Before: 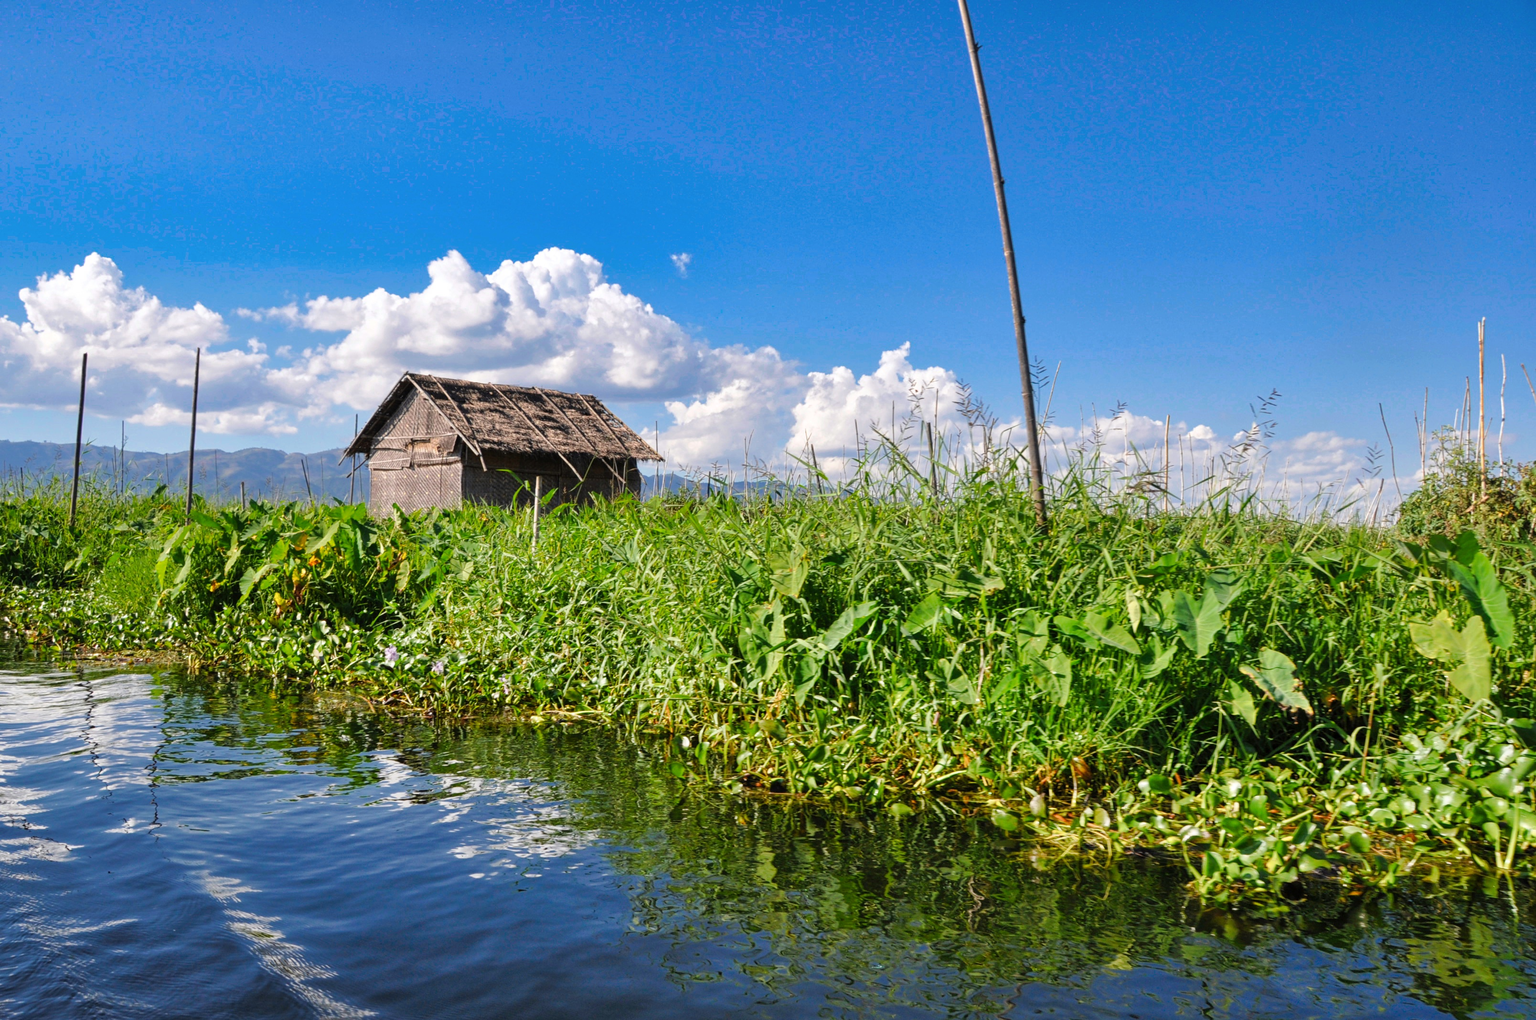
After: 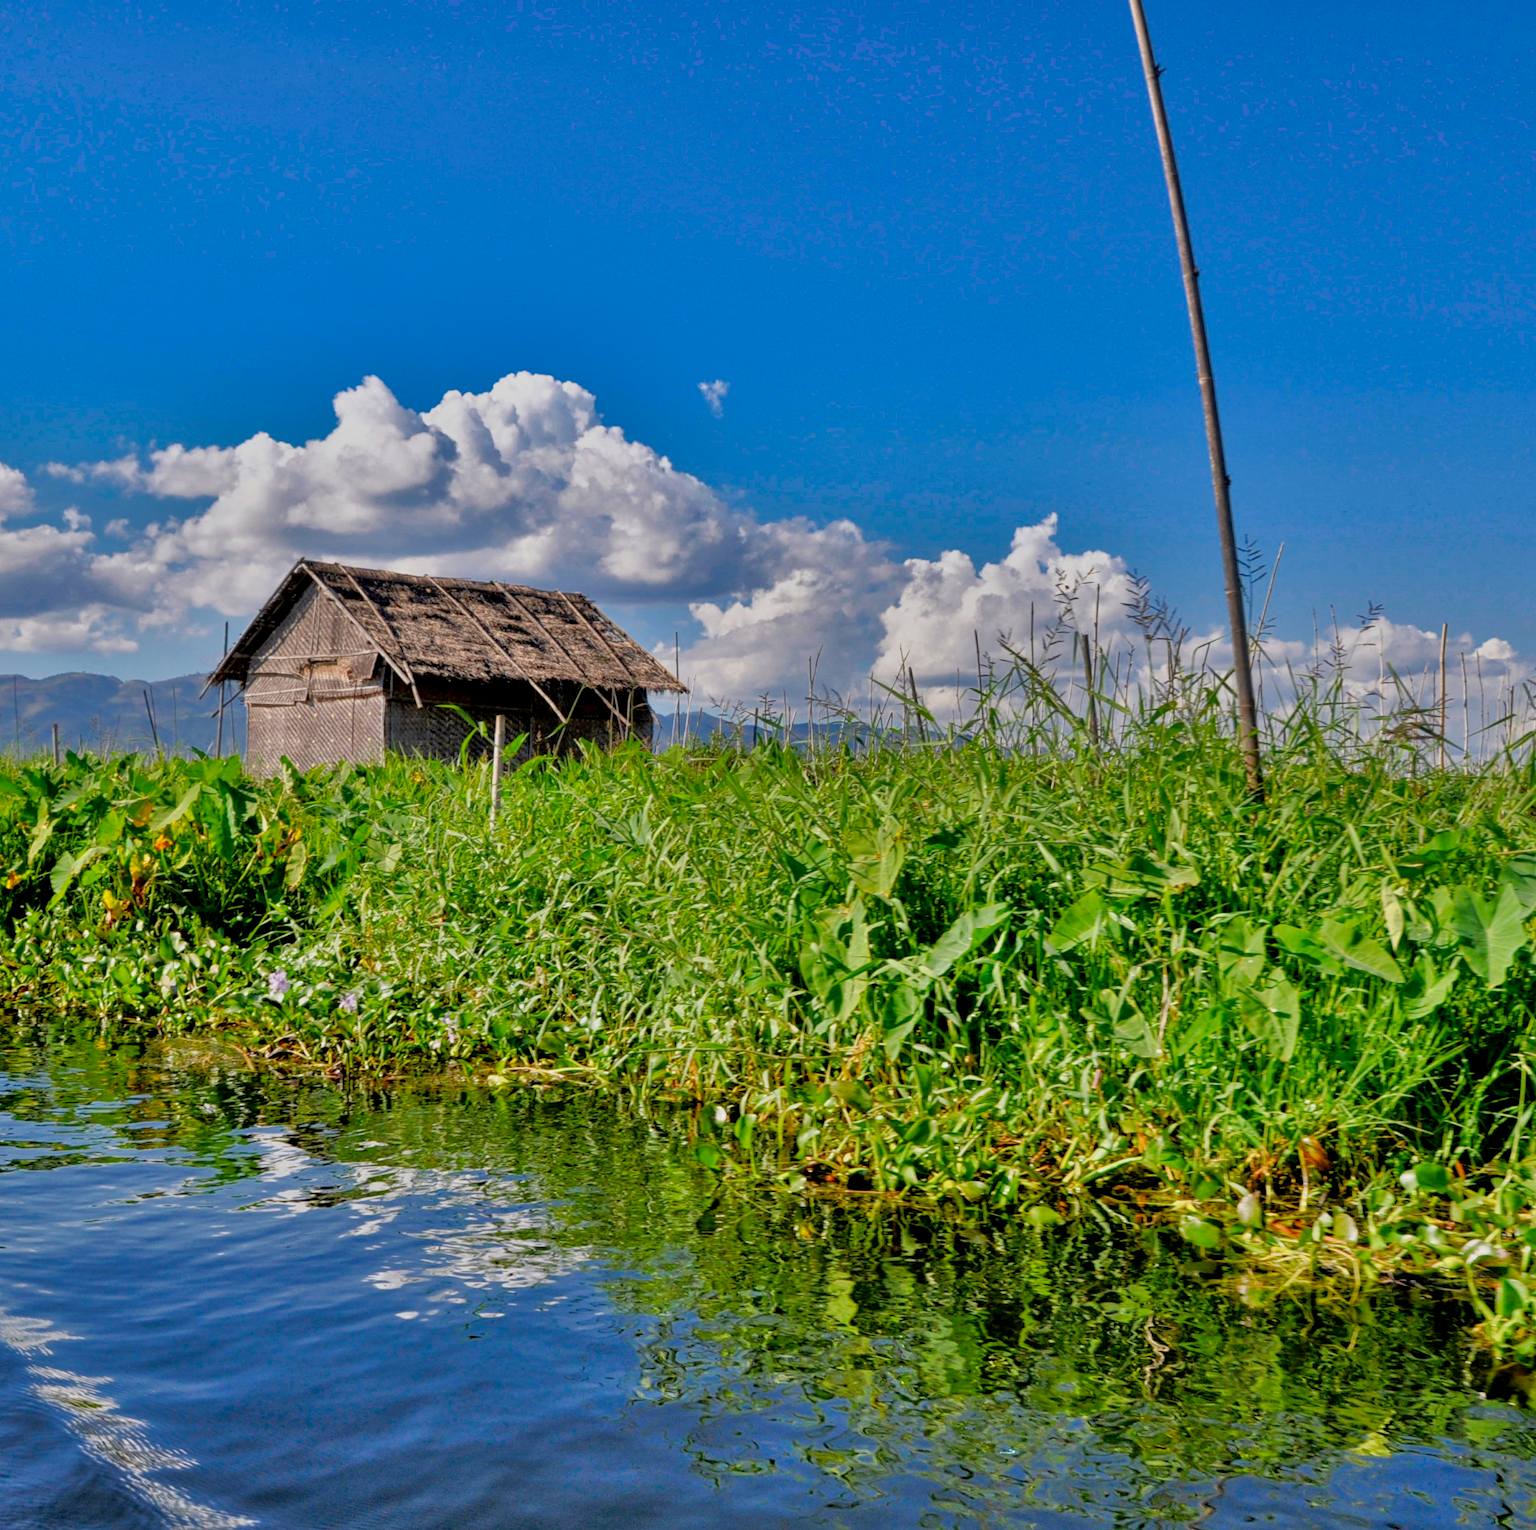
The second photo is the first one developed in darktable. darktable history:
tone equalizer: -7 EV 0.141 EV, -6 EV 0.57 EV, -5 EV 1.18 EV, -4 EV 1.34 EV, -3 EV 1.16 EV, -2 EV 0.6 EV, -1 EV 0.156 EV
crop and rotate: left 13.436%, right 19.951%
exposure: black level correction 0.009, exposure -0.163 EV, compensate exposure bias true, compensate highlight preservation false
shadows and highlights: shadows 79.64, white point adjustment -9.04, highlights -61.17, soften with gaussian
